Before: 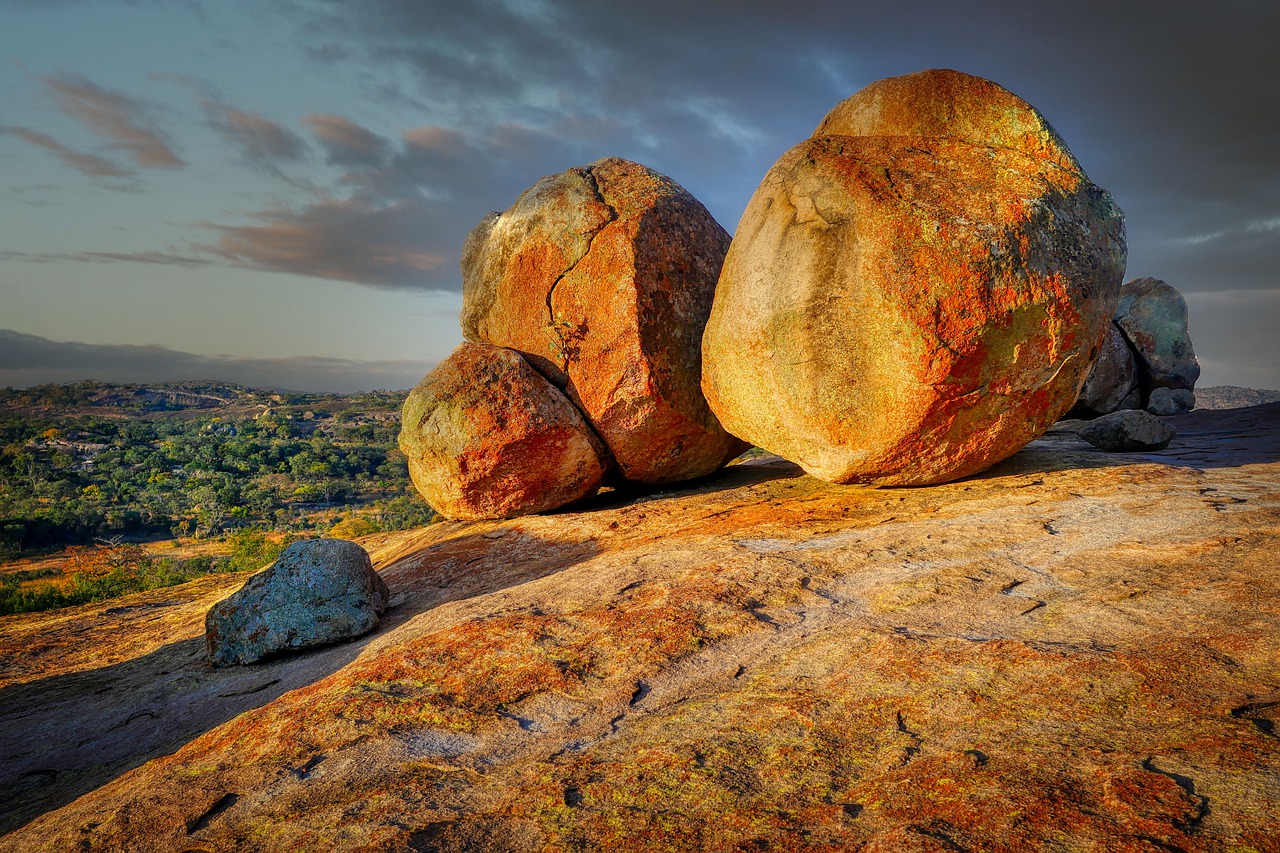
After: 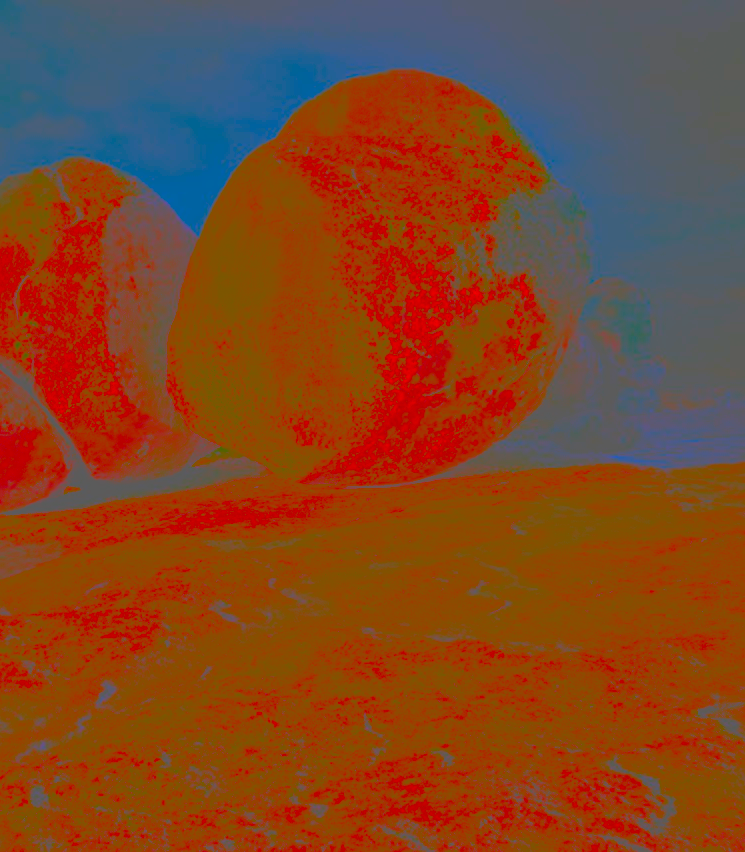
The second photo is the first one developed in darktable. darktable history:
contrast brightness saturation: contrast -0.988, brightness -0.176, saturation 0.767
crop: left 41.735%
